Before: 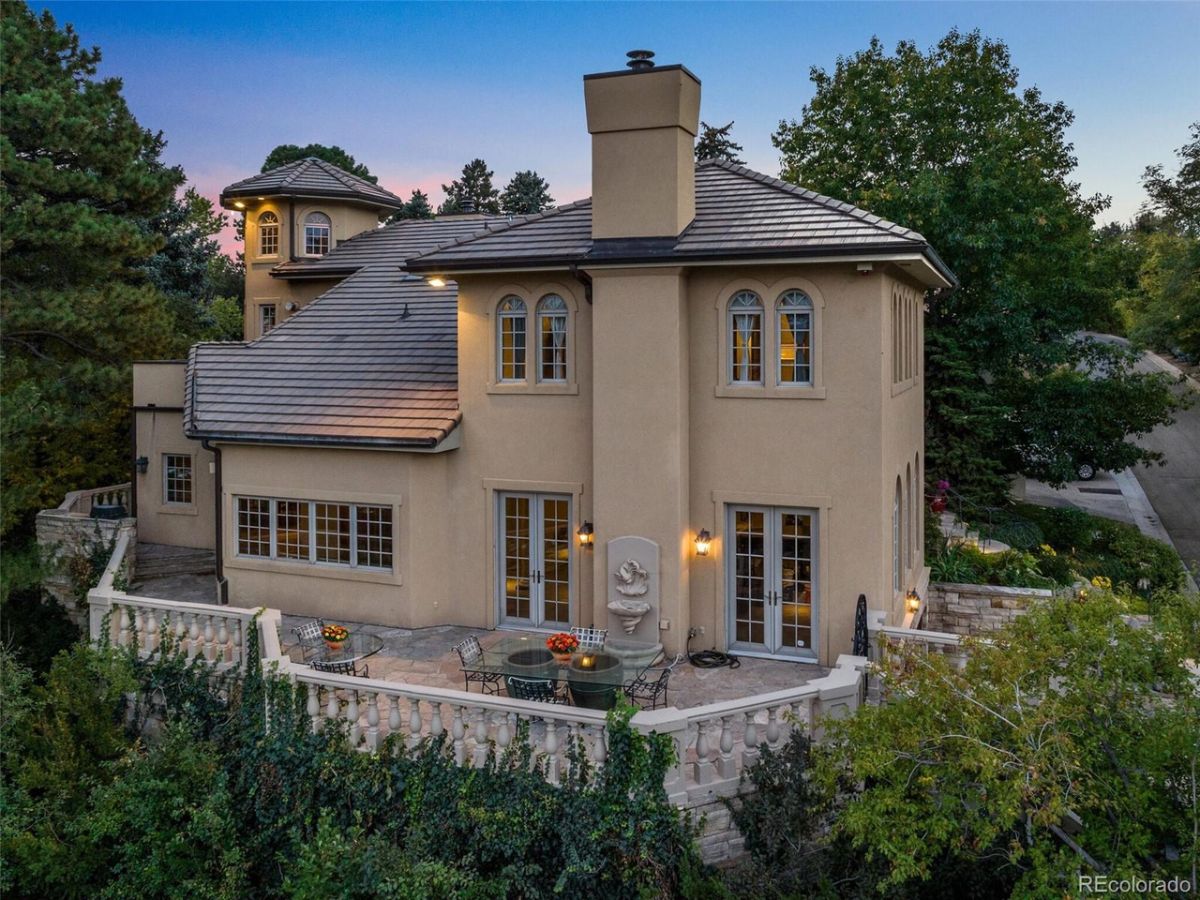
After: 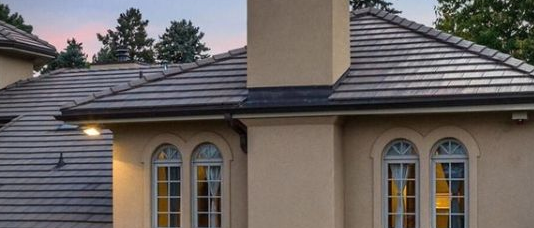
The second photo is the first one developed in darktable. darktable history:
vignetting: fall-off radius 60.81%
crop: left 28.833%, top 16.85%, right 26.638%, bottom 57.769%
